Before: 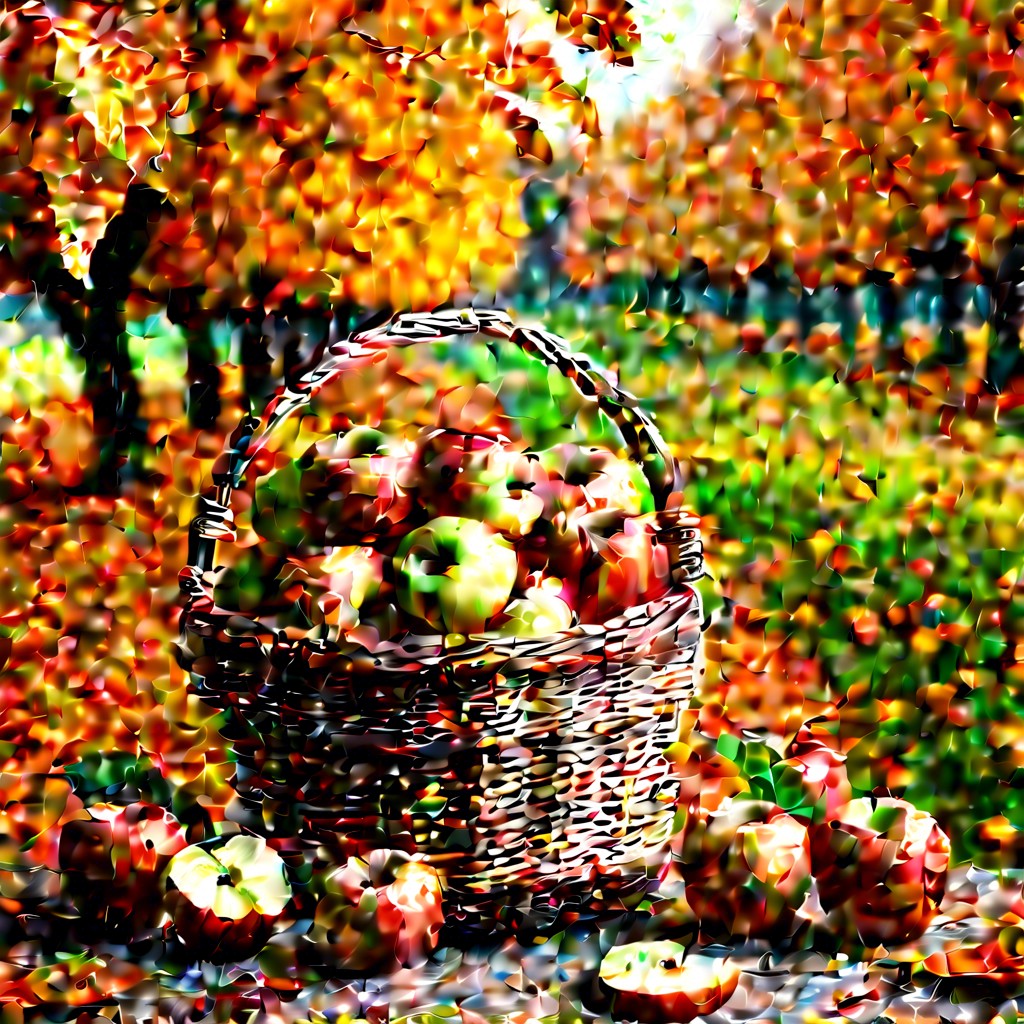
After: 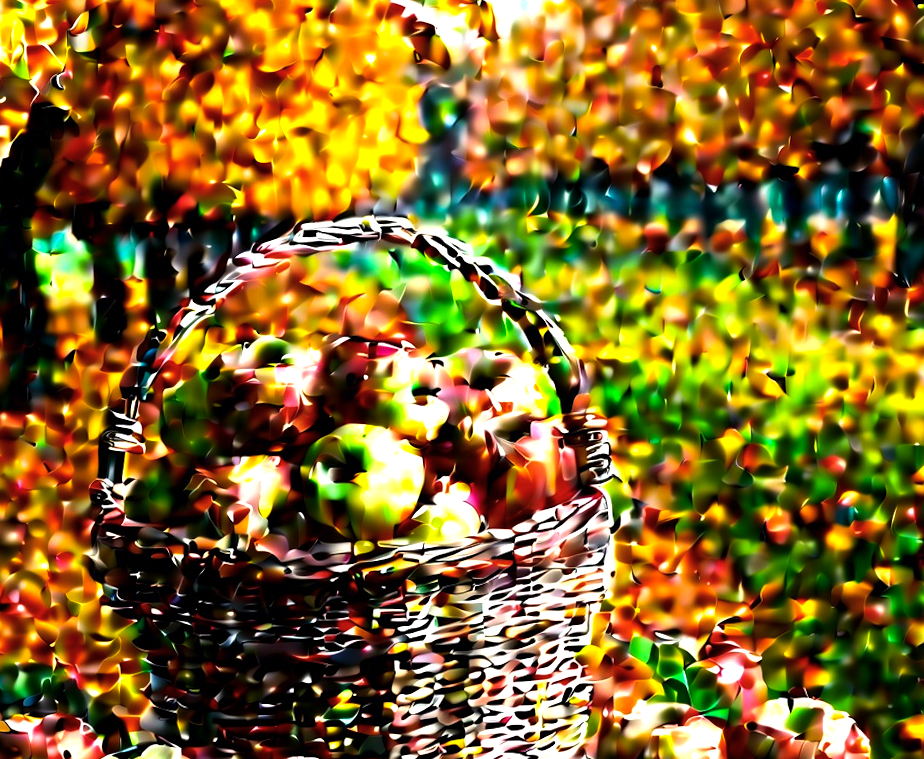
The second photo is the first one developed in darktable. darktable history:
crop: left 8.155%, top 6.611%, bottom 15.385%
rotate and perspective: rotation -1.32°, lens shift (horizontal) -0.031, crop left 0.015, crop right 0.985, crop top 0.047, crop bottom 0.982
color balance rgb: perceptual brilliance grading › highlights 14.29%, perceptual brilliance grading › mid-tones -5.92%, perceptual brilliance grading › shadows -26.83%, global vibrance 31.18%
